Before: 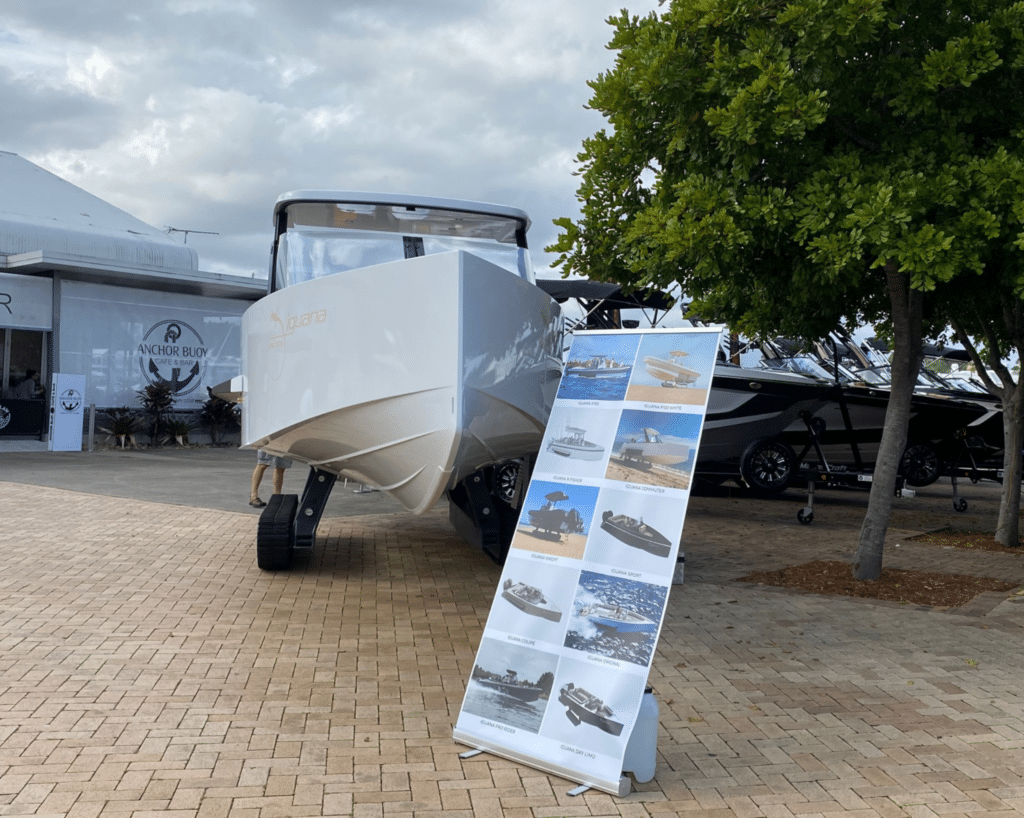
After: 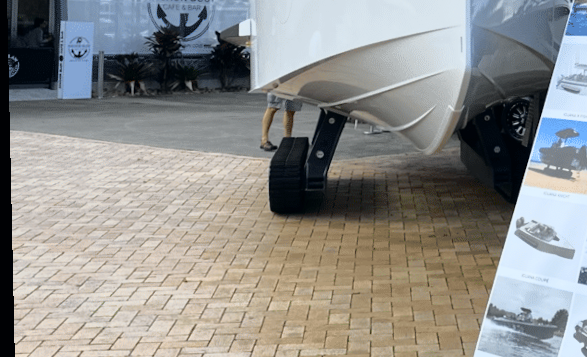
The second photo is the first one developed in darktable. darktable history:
rotate and perspective: rotation -1.24°, automatic cropping off
tone curve: curves: ch0 [(0, 0) (0.105, 0.068) (0.195, 0.162) (0.283, 0.283) (0.384, 0.404) (0.485, 0.531) (0.638, 0.681) (0.795, 0.879) (1, 0.977)]; ch1 [(0, 0) (0.161, 0.092) (0.35, 0.33) (0.379, 0.401) (0.456, 0.469) (0.504, 0.498) (0.53, 0.532) (0.58, 0.619) (0.635, 0.671) (1, 1)]; ch2 [(0, 0) (0.371, 0.362) (0.437, 0.437) (0.483, 0.484) (0.53, 0.515) (0.56, 0.58) (0.622, 0.606) (1, 1)], color space Lab, independent channels, preserve colors none
crop: top 44.483%, right 43.593%, bottom 12.892%
